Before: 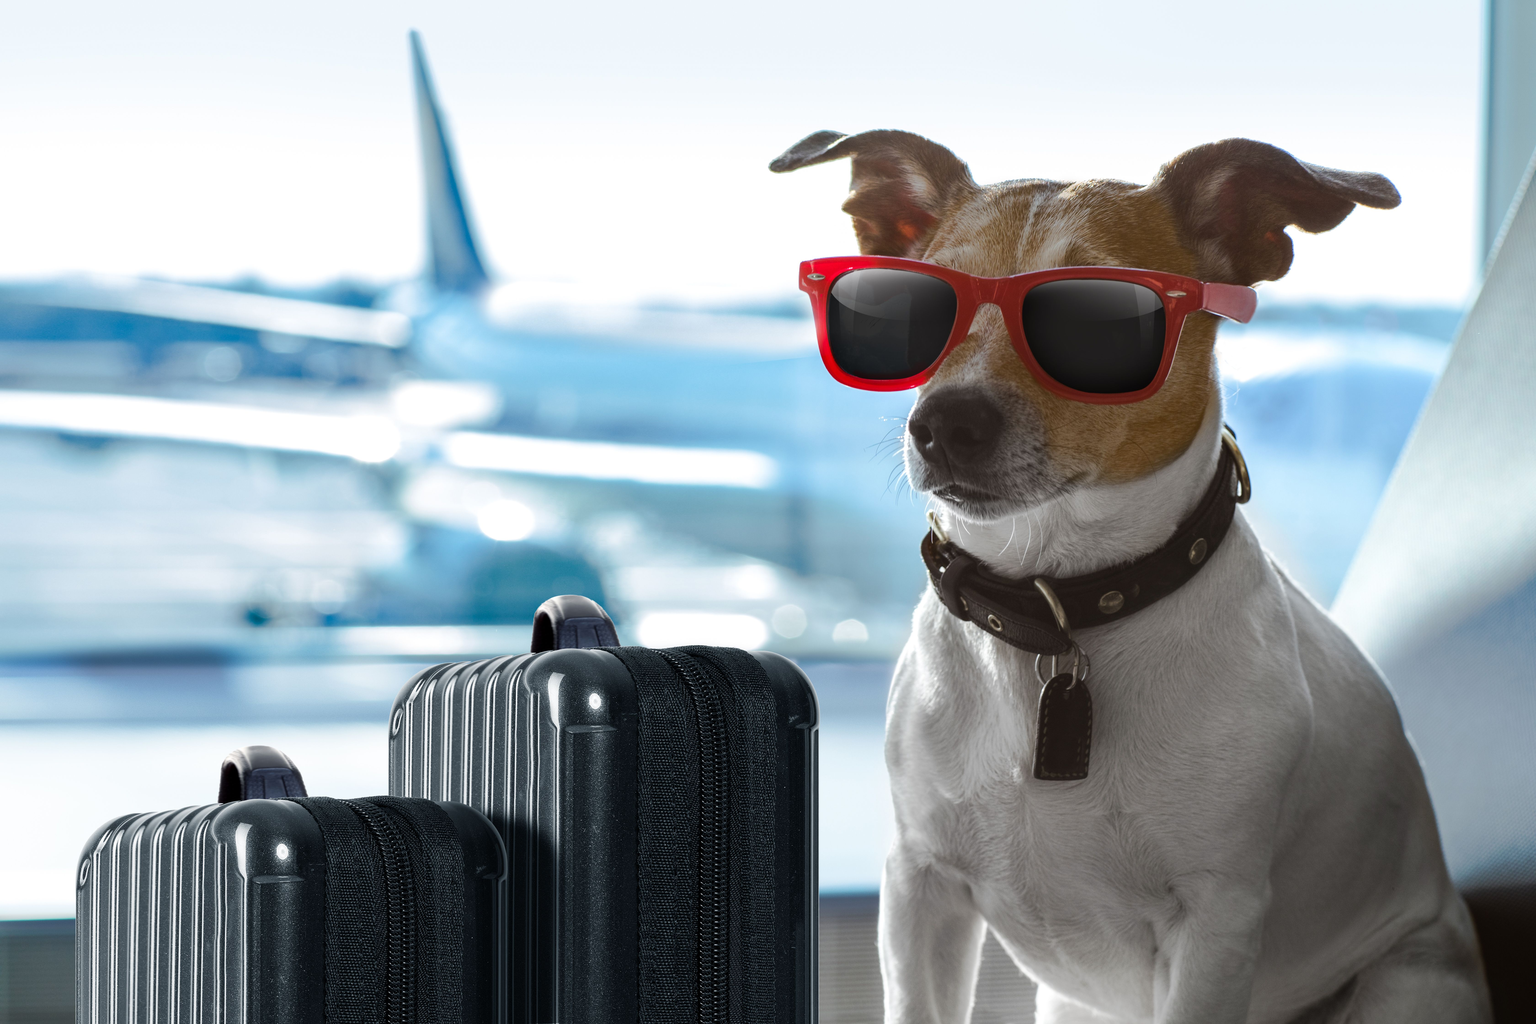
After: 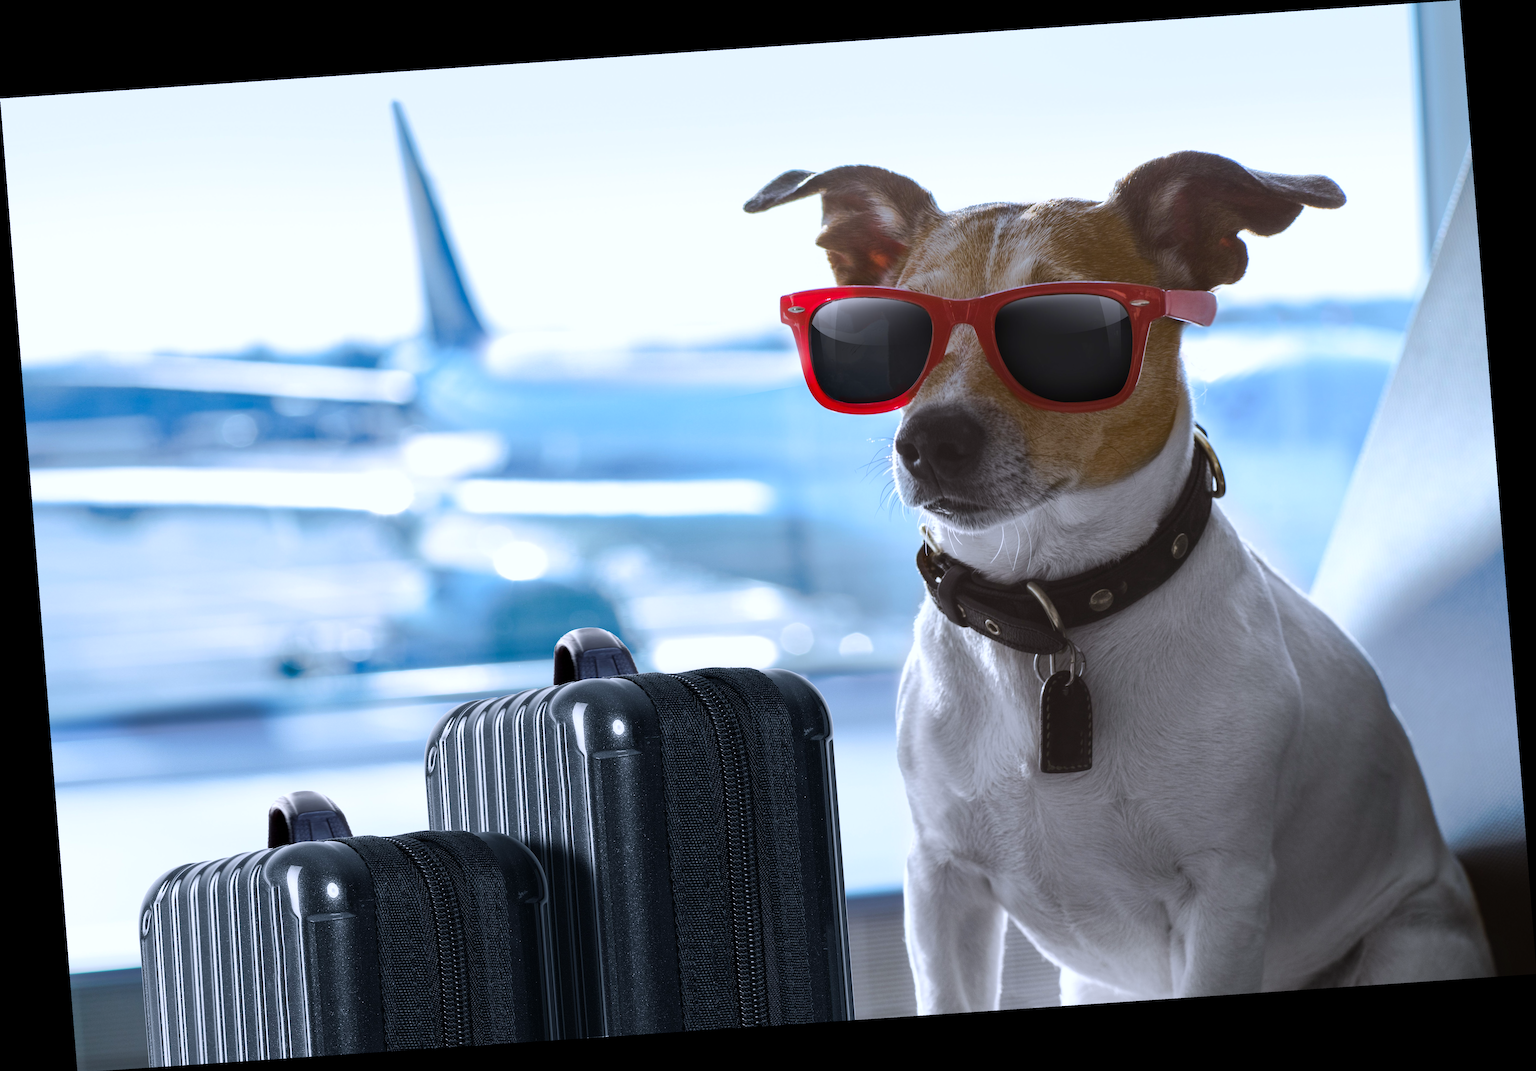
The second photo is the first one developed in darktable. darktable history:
rotate and perspective: rotation -4.2°, shear 0.006, automatic cropping off
white balance: red 0.967, blue 1.119, emerald 0.756
